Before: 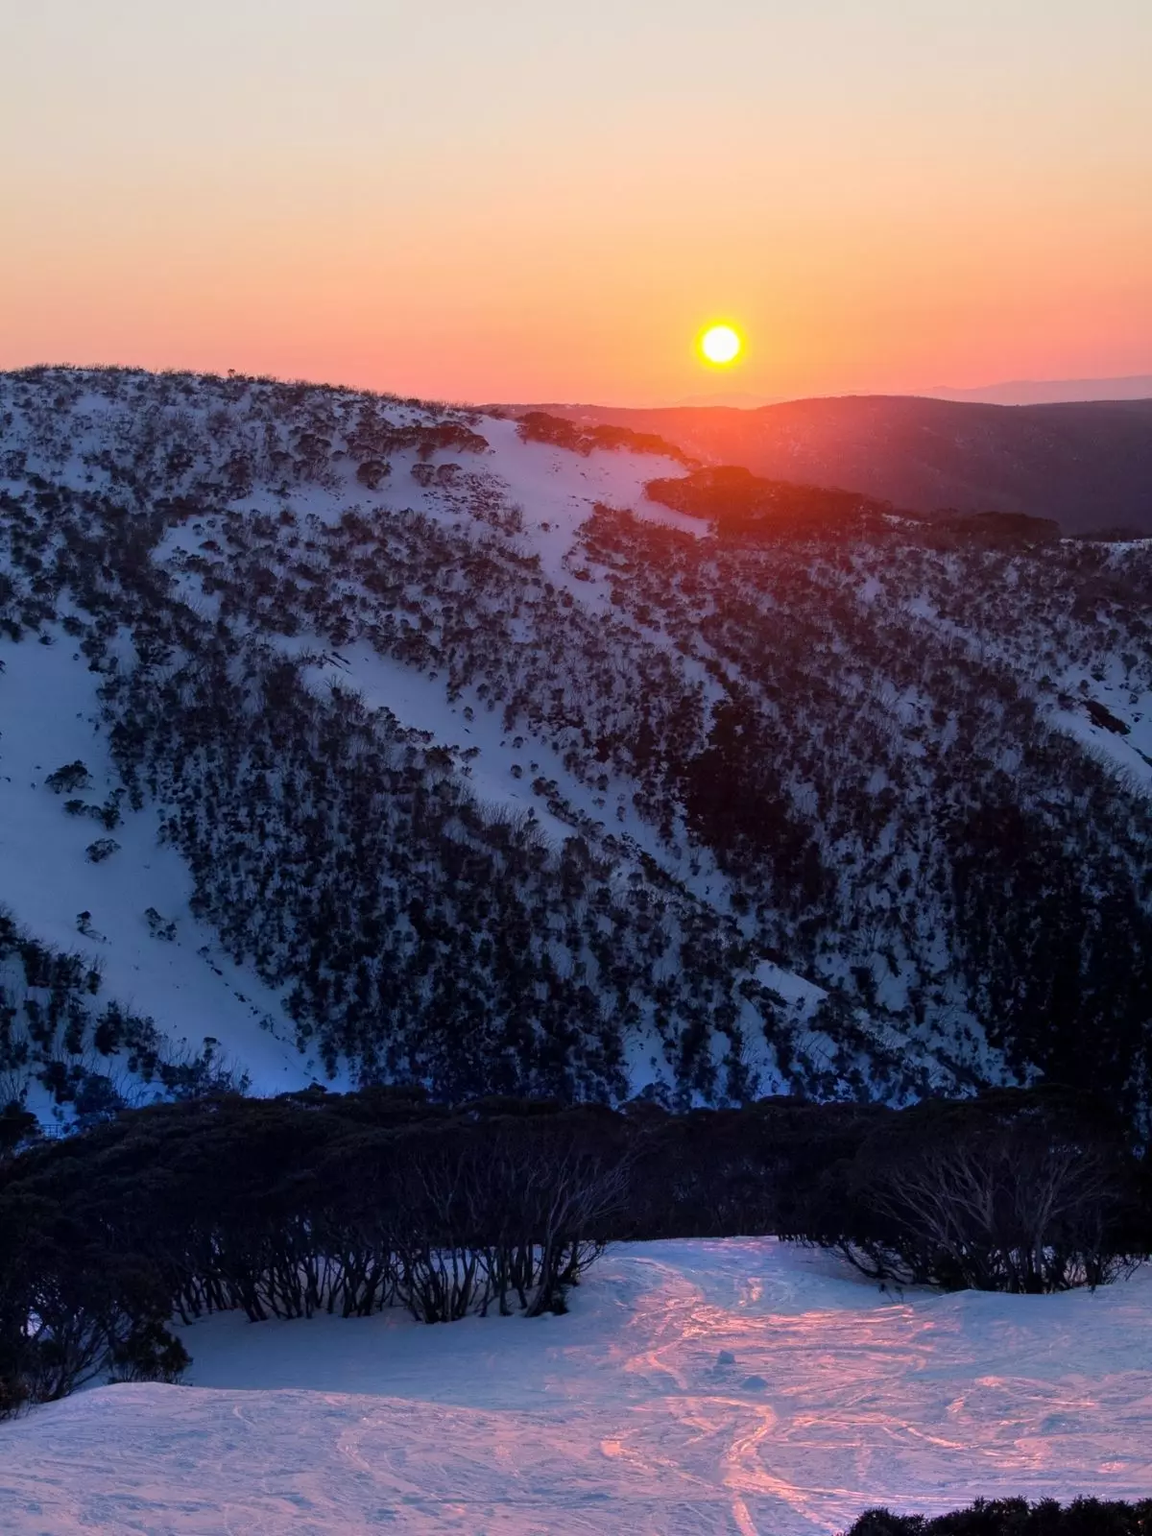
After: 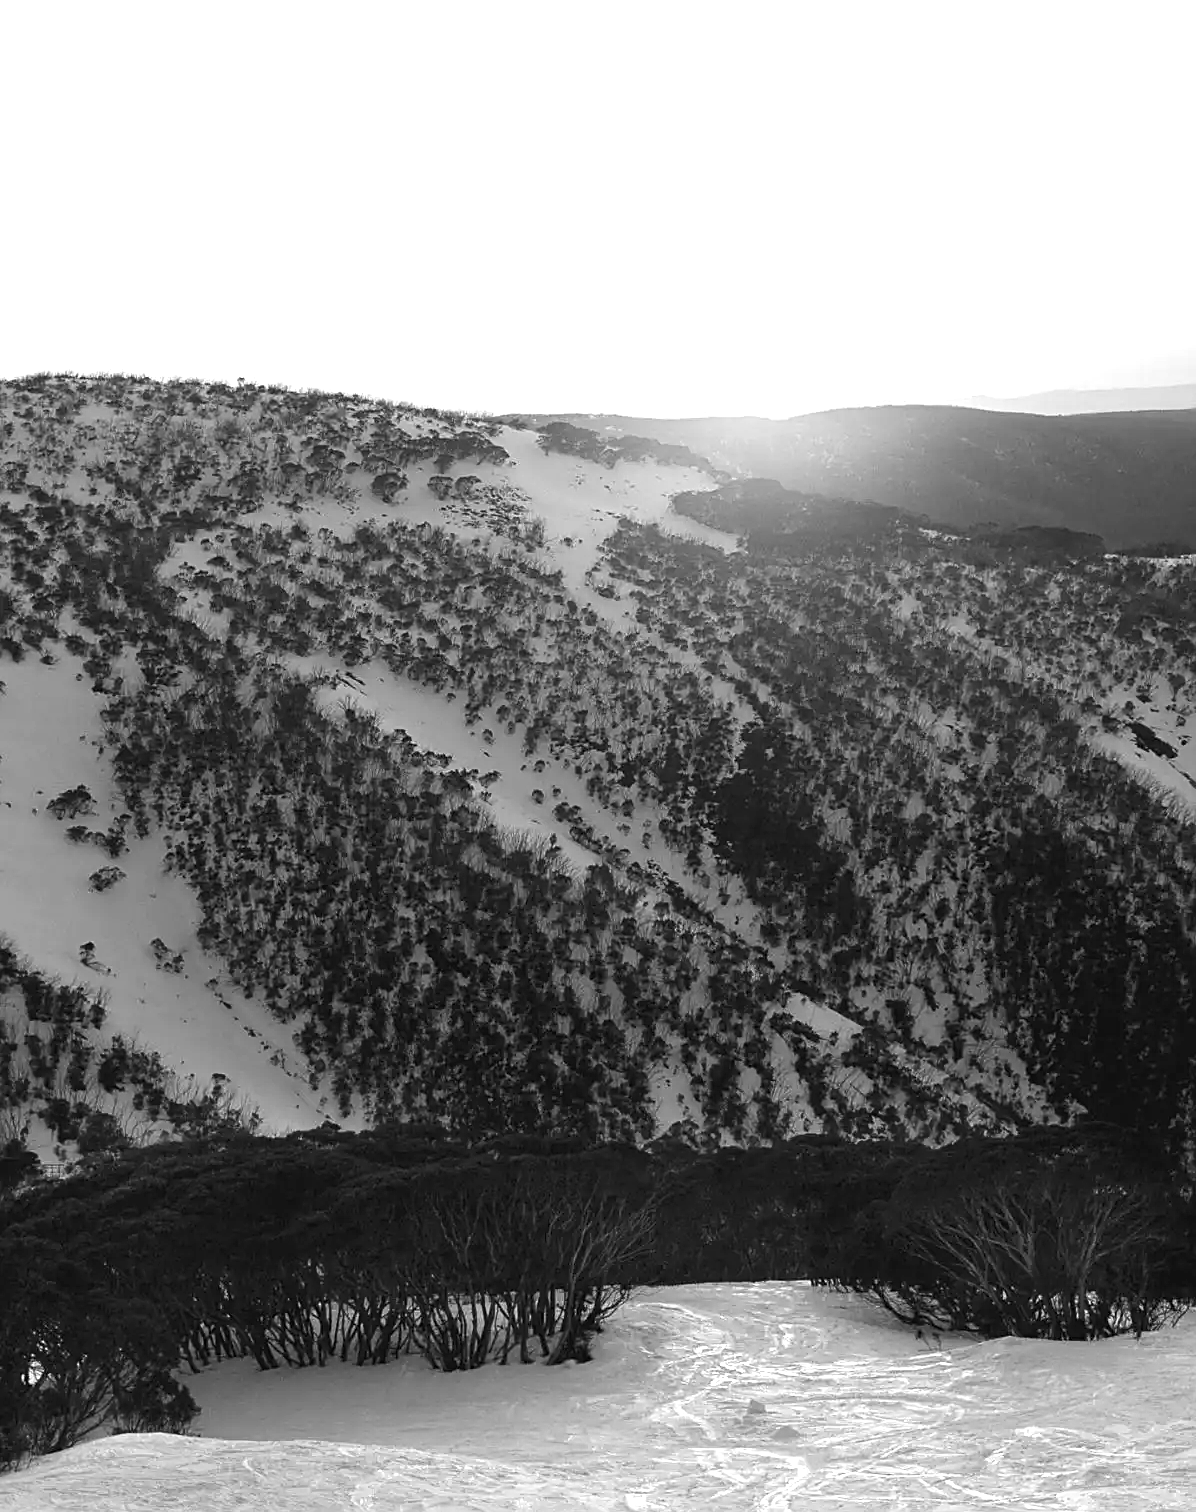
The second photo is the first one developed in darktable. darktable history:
crop: top 0.448%, right 0.264%, bottom 5.045%
exposure: black level correction -0.002, exposure 1.35 EV, compensate highlight preservation false
monochrome: on, module defaults
sharpen: on, module defaults
white balance: emerald 1
